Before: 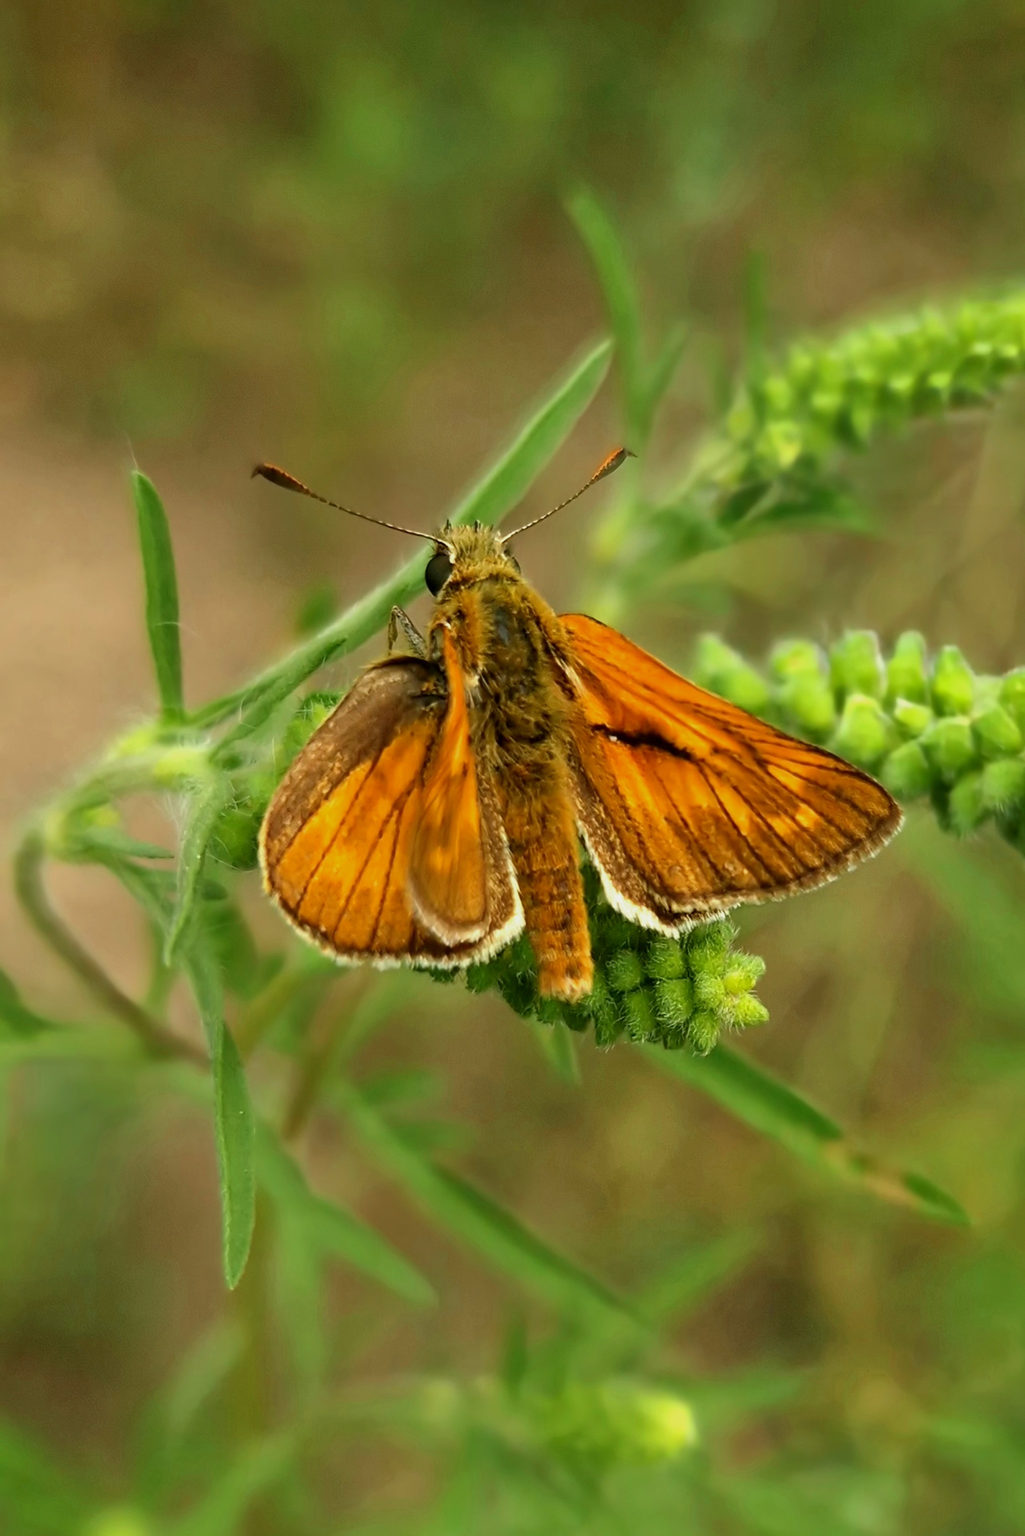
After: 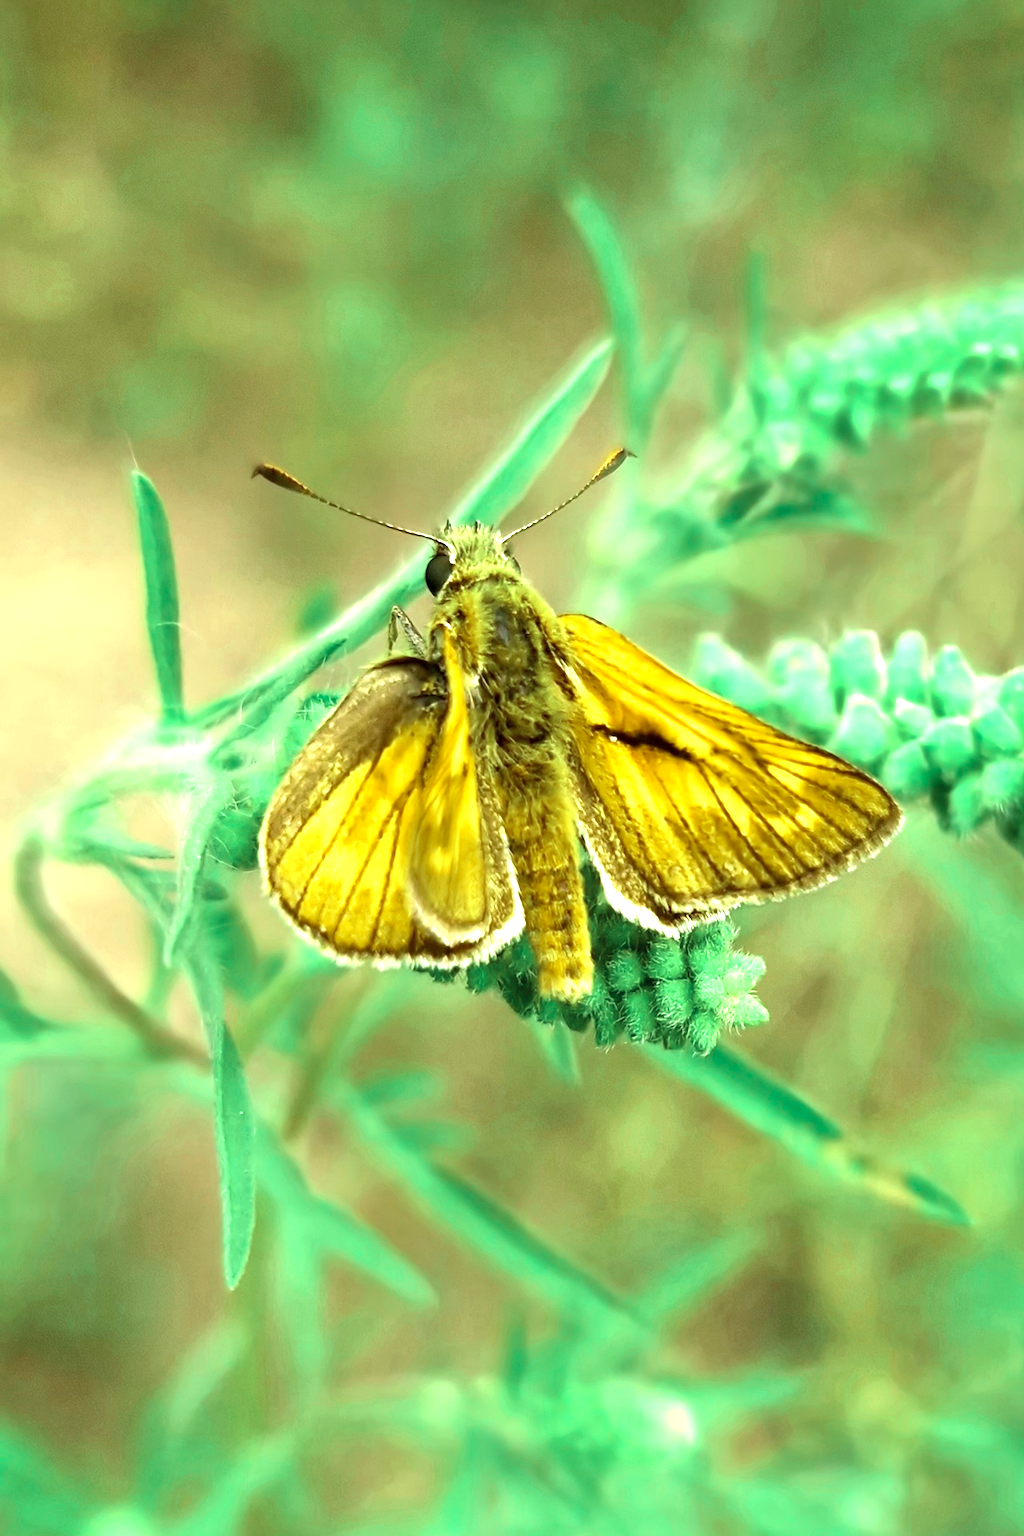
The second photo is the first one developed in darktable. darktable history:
color zones: curves: ch0 [(0.826, 0.353)]; ch1 [(0.242, 0.647) (0.889, 0.342)]; ch2 [(0.246, 0.089) (0.969, 0.068)], mix -121.67%
exposure: exposure 1.156 EV, compensate highlight preservation false
